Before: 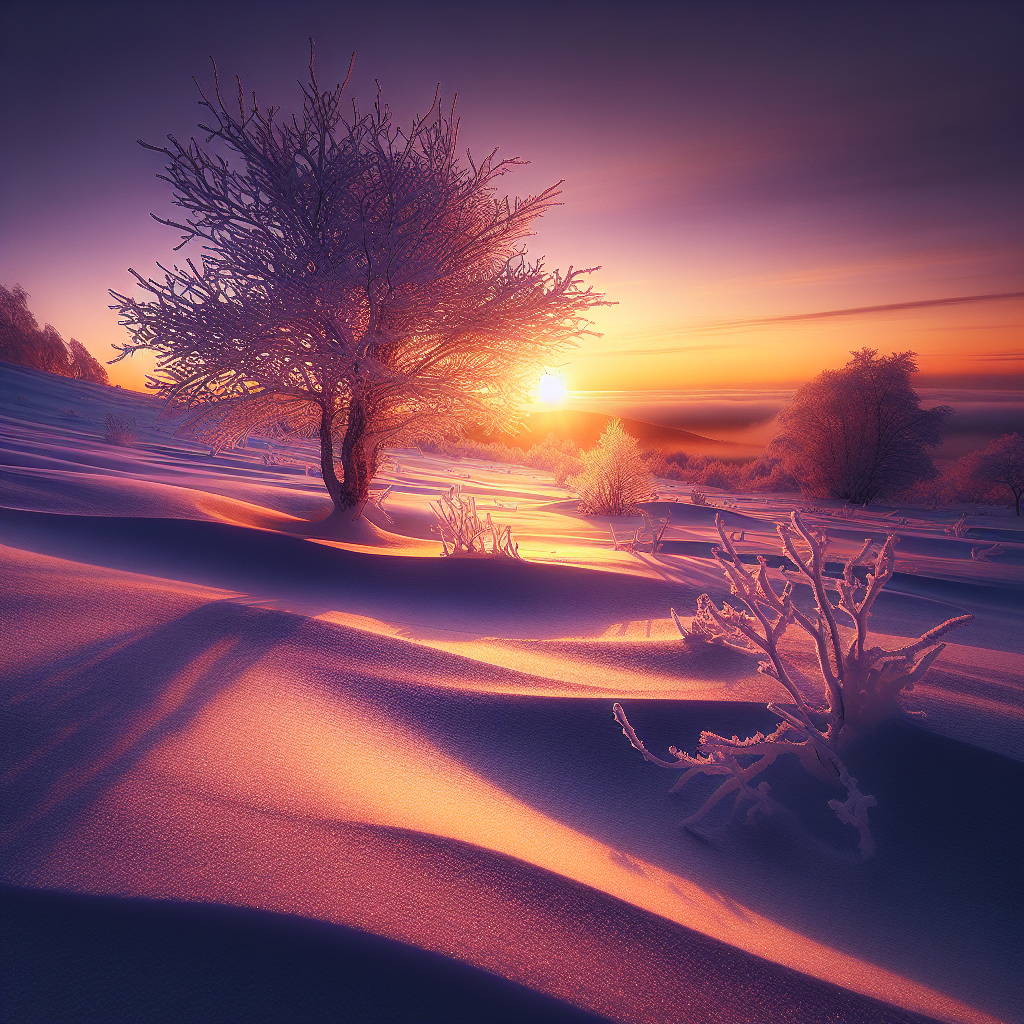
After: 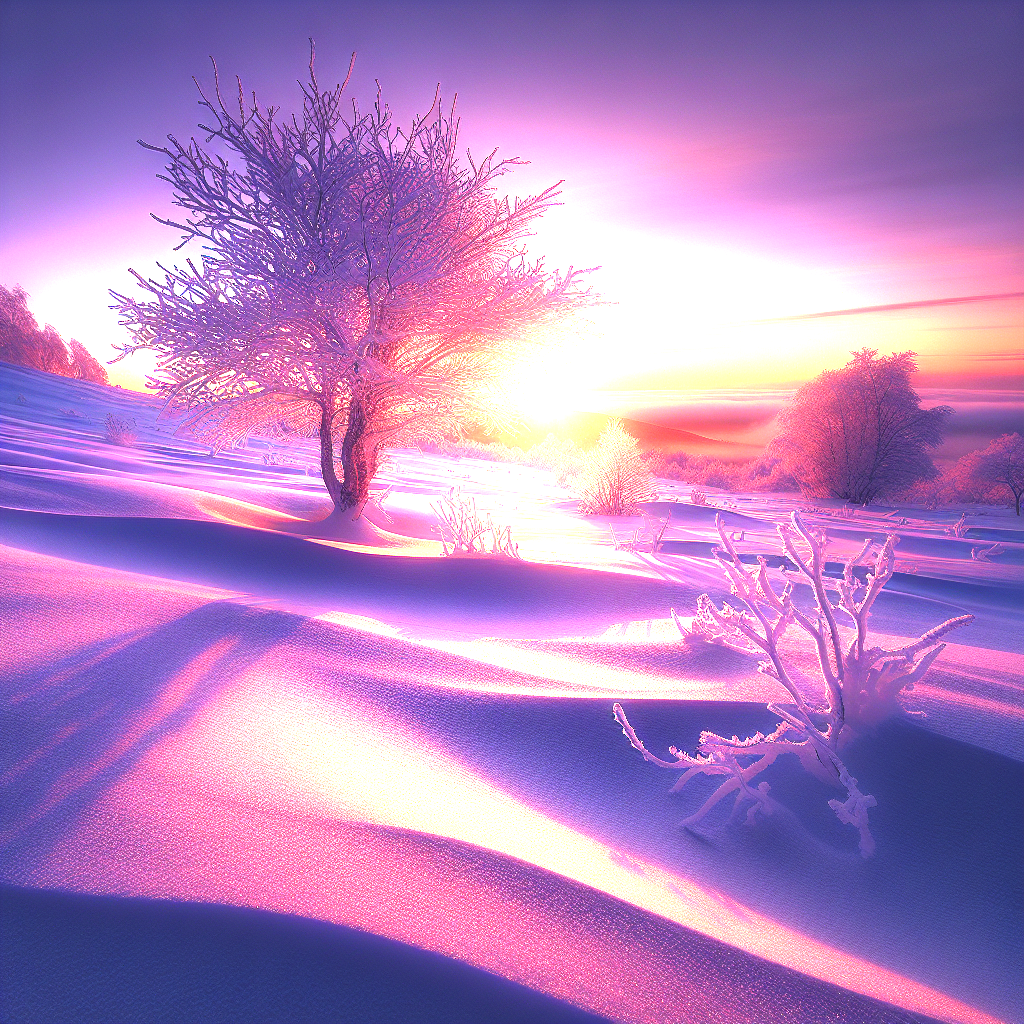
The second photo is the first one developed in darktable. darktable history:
exposure: exposure 2 EV, compensate exposure bias true, compensate highlight preservation false
color calibration: illuminant custom, x 0.363, y 0.385, temperature 4528.03 K
